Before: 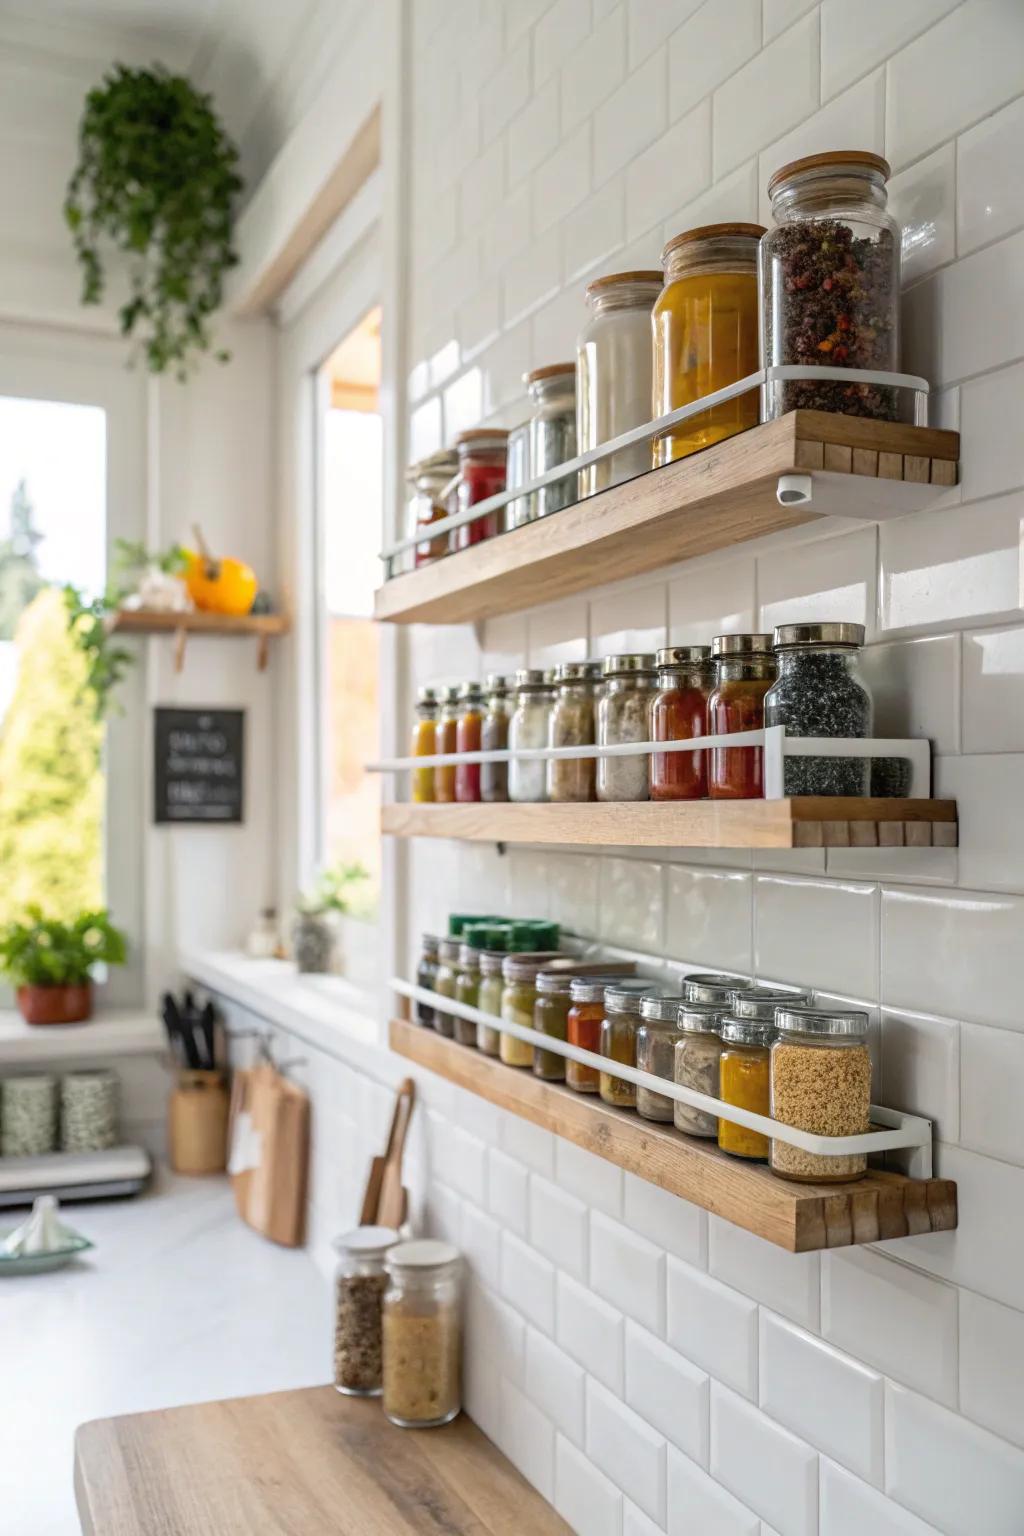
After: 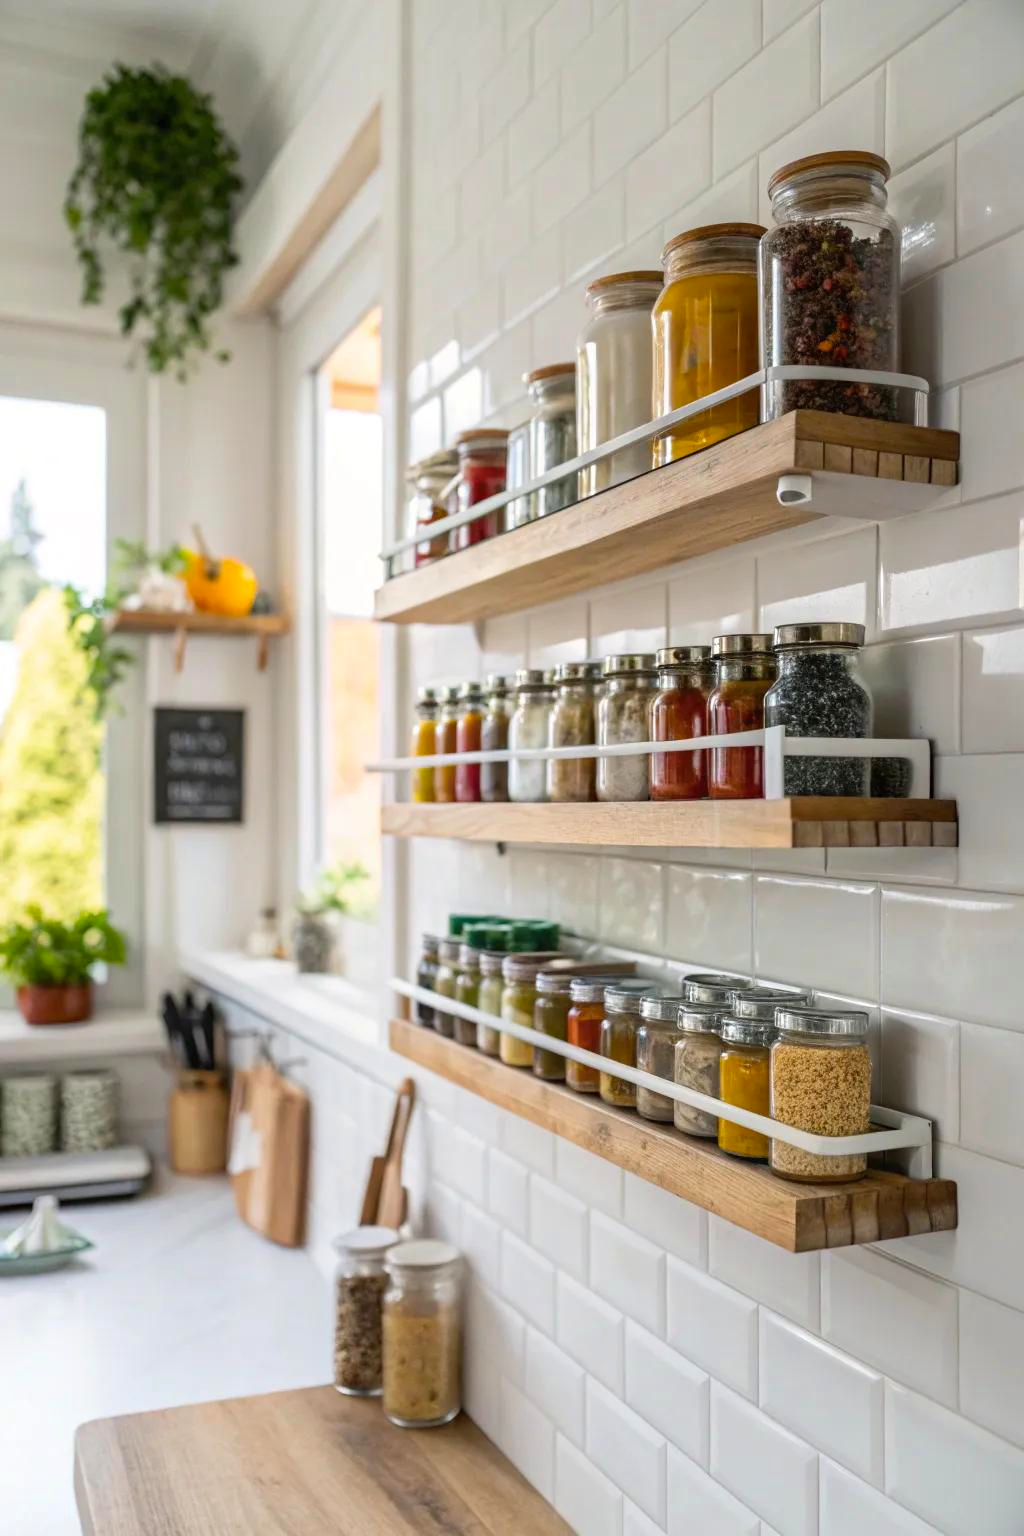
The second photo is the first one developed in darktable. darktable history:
color balance rgb: perceptual saturation grading › global saturation 0.158%, perceptual saturation grading › mid-tones 11.432%, global vibrance 21.958%
contrast brightness saturation: contrast 0.054
